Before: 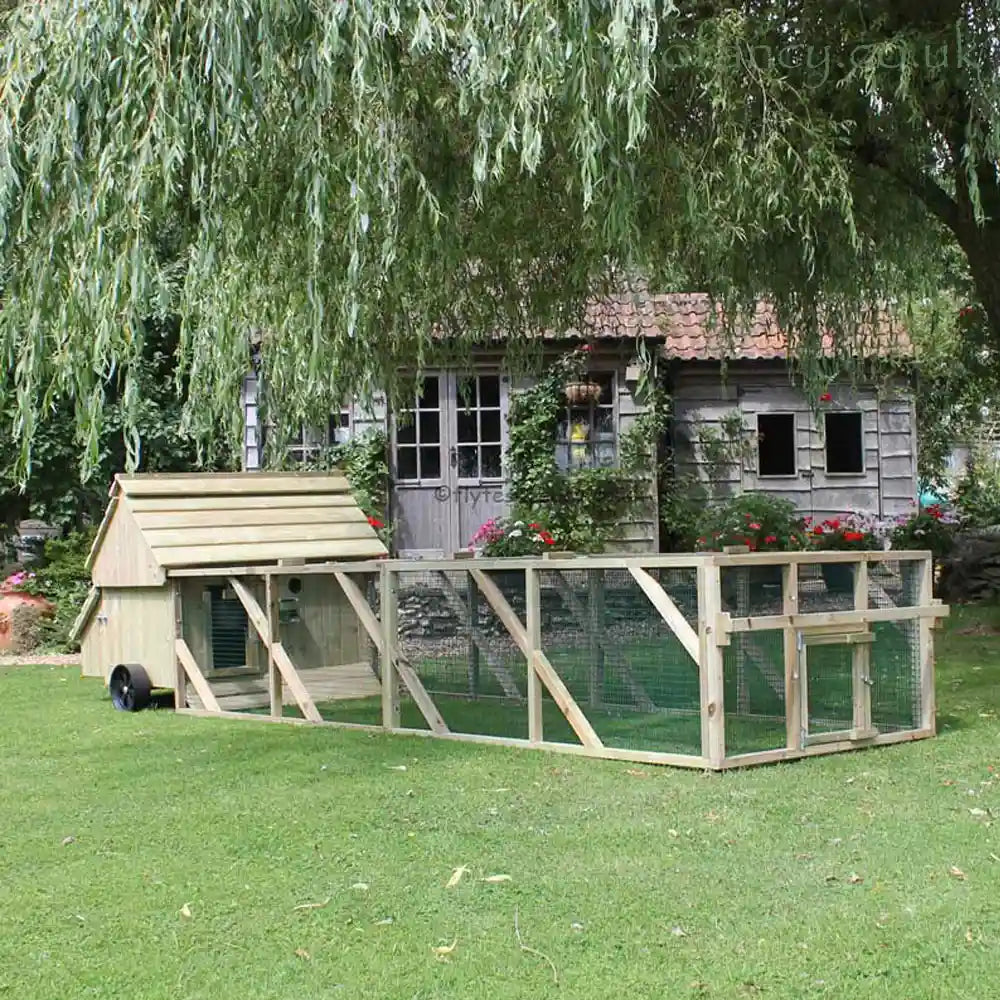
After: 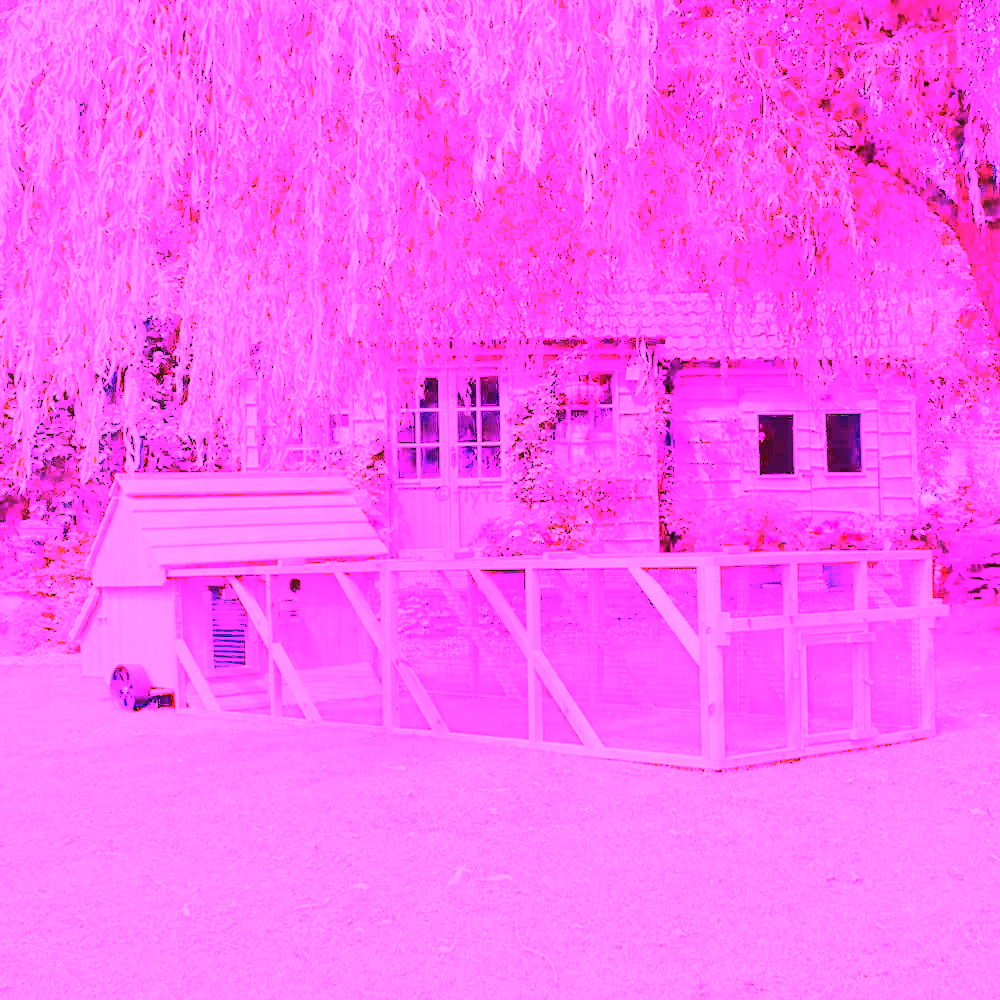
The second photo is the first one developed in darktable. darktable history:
rgb curve: curves: ch0 [(0, 0) (0.284, 0.292) (0.505, 0.644) (1, 1)]; ch1 [(0, 0) (0.284, 0.292) (0.505, 0.644) (1, 1)]; ch2 [(0, 0) (0.284, 0.292) (0.505, 0.644) (1, 1)], compensate middle gray true
white balance: red 8, blue 8
